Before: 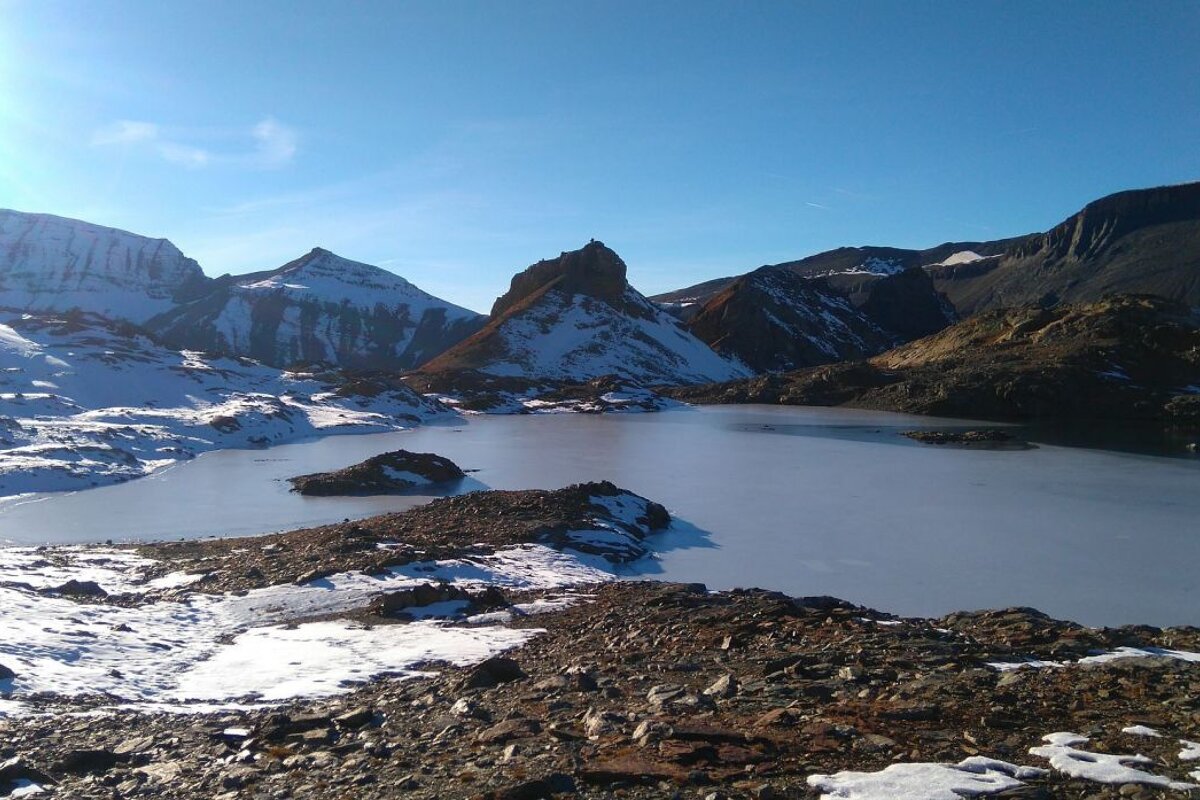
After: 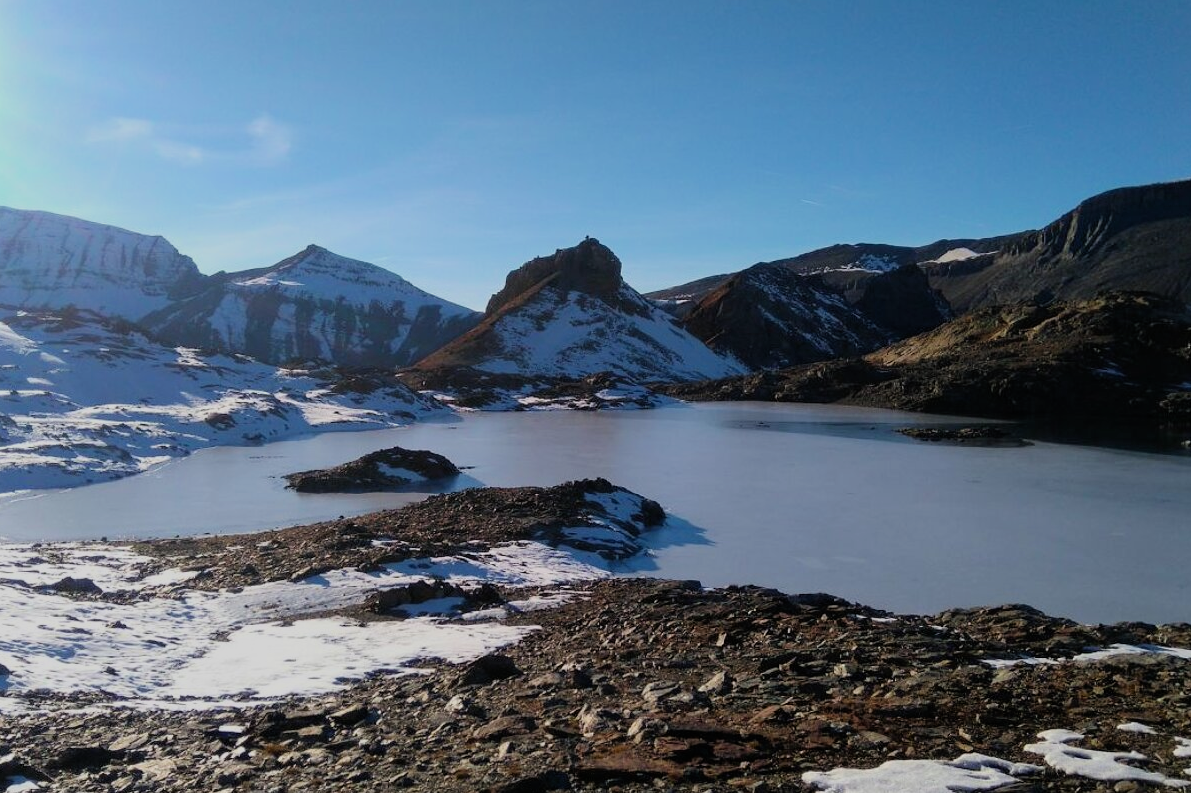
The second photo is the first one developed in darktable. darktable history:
crop: left 0.434%, top 0.485%, right 0.244%, bottom 0.386%
filmic rgb: black relative exposure -7.65 EV, white relative exposure 4.56 EV, hardness 3.61, color science v6 (2022)
